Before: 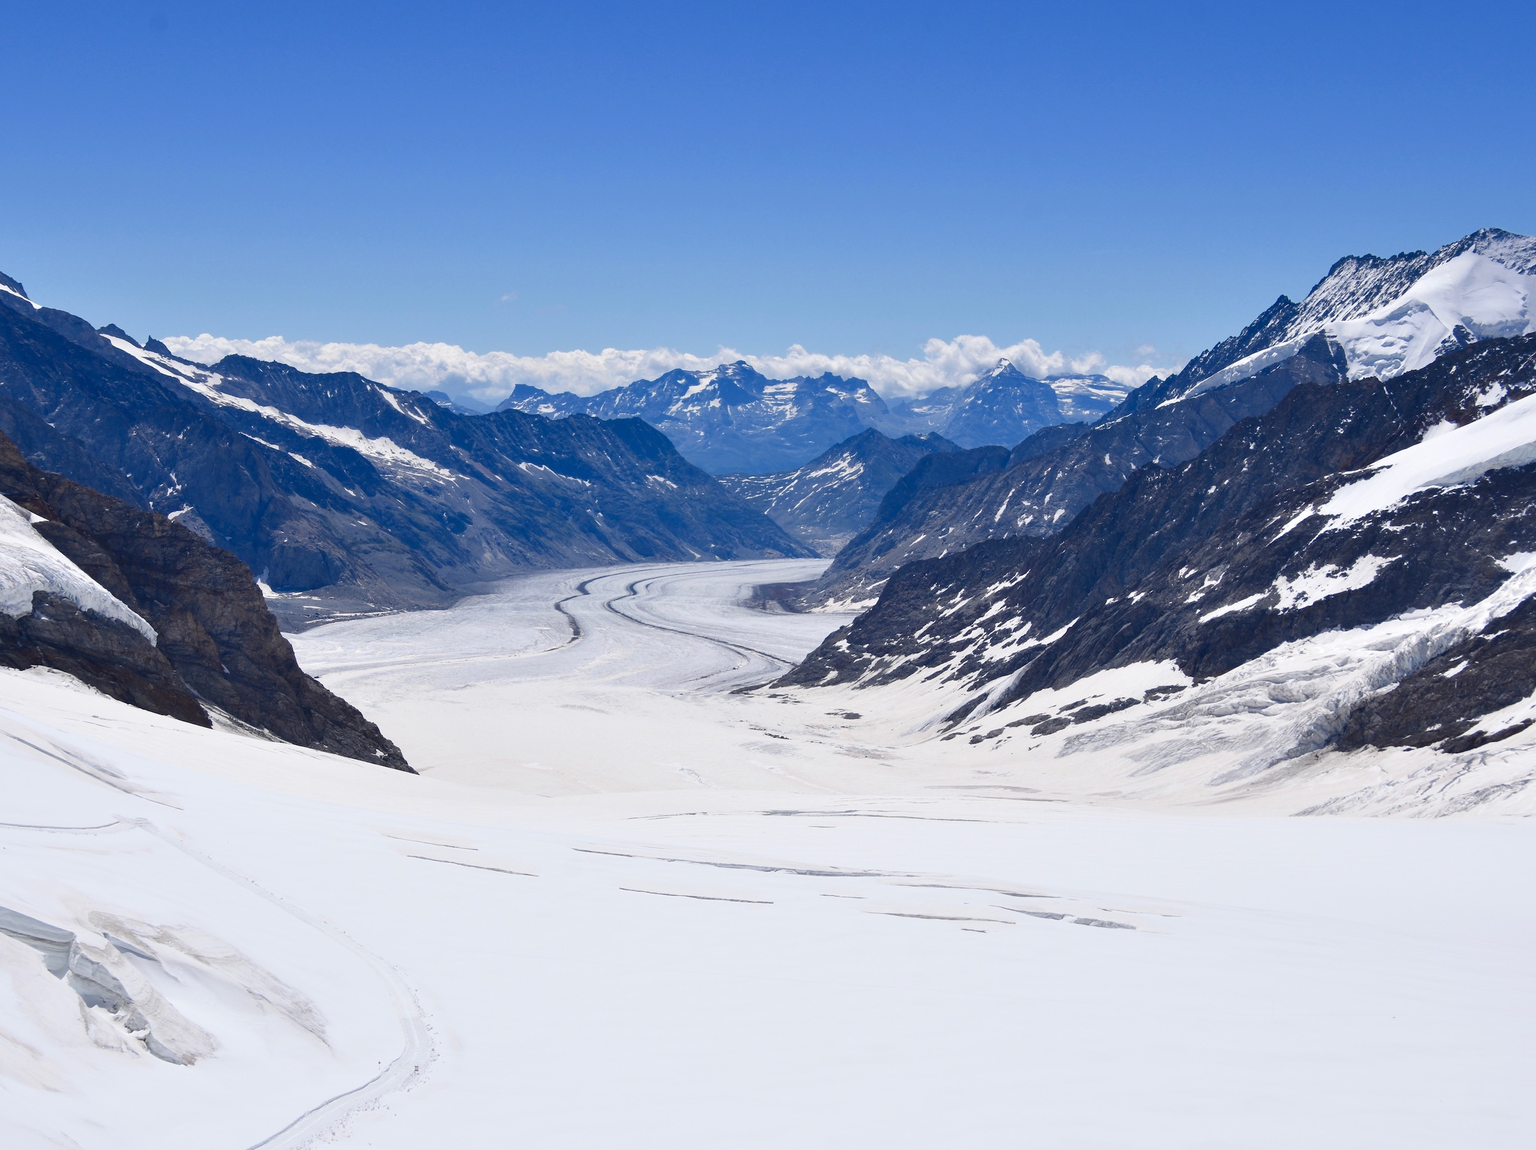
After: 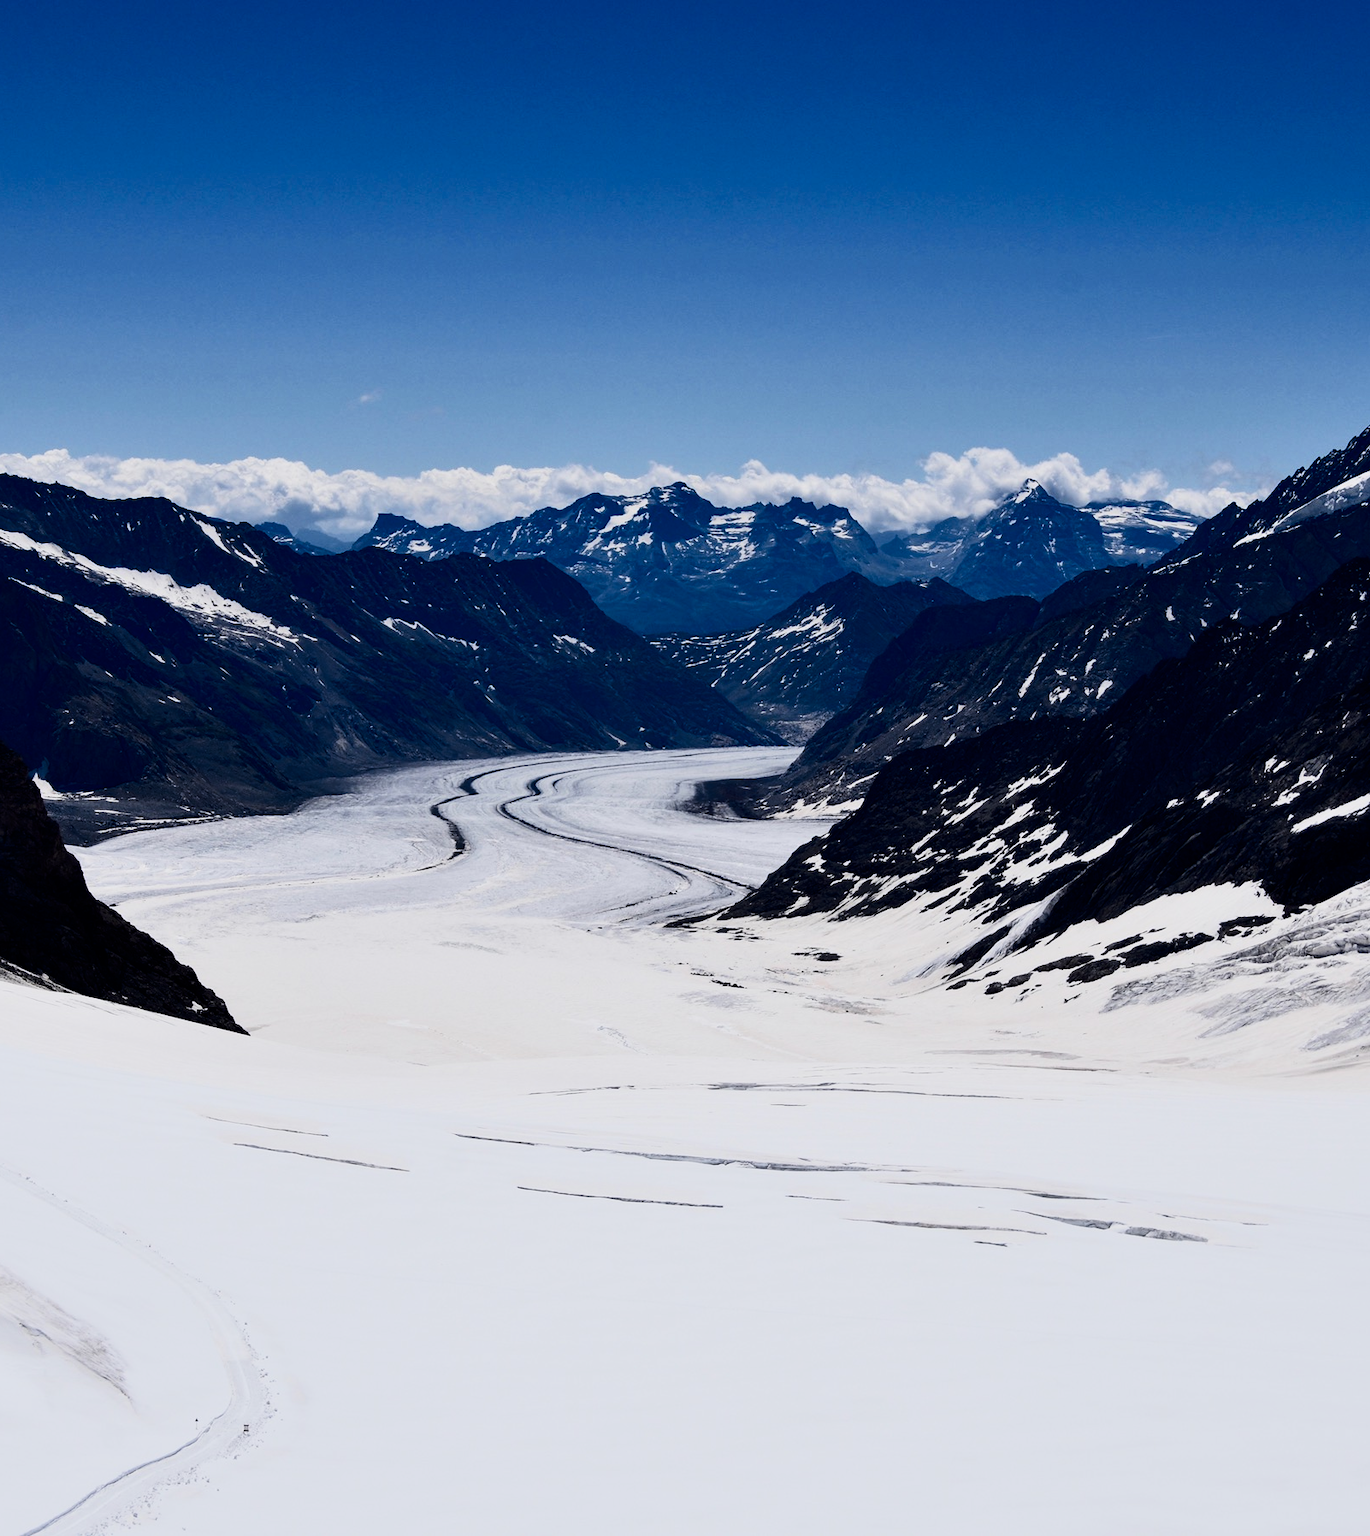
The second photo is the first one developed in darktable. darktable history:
exposure: black level correction 0, exposure -0.745 EV, compensate highlight preservation false
contrast brightness saturation: contrast 0.301, brightness -0.066, saturation 0.174
filmic rgb: black relative exposure -5.03 EV, white relative exposure 3.96 EV, hardness 2.88, contrast 1.385, highlights saturation mix -29.23%
crop and rotate: left 15.153%, right 18.086%
levels: black 3.9%, levels [0, 0.476, 0.951]
